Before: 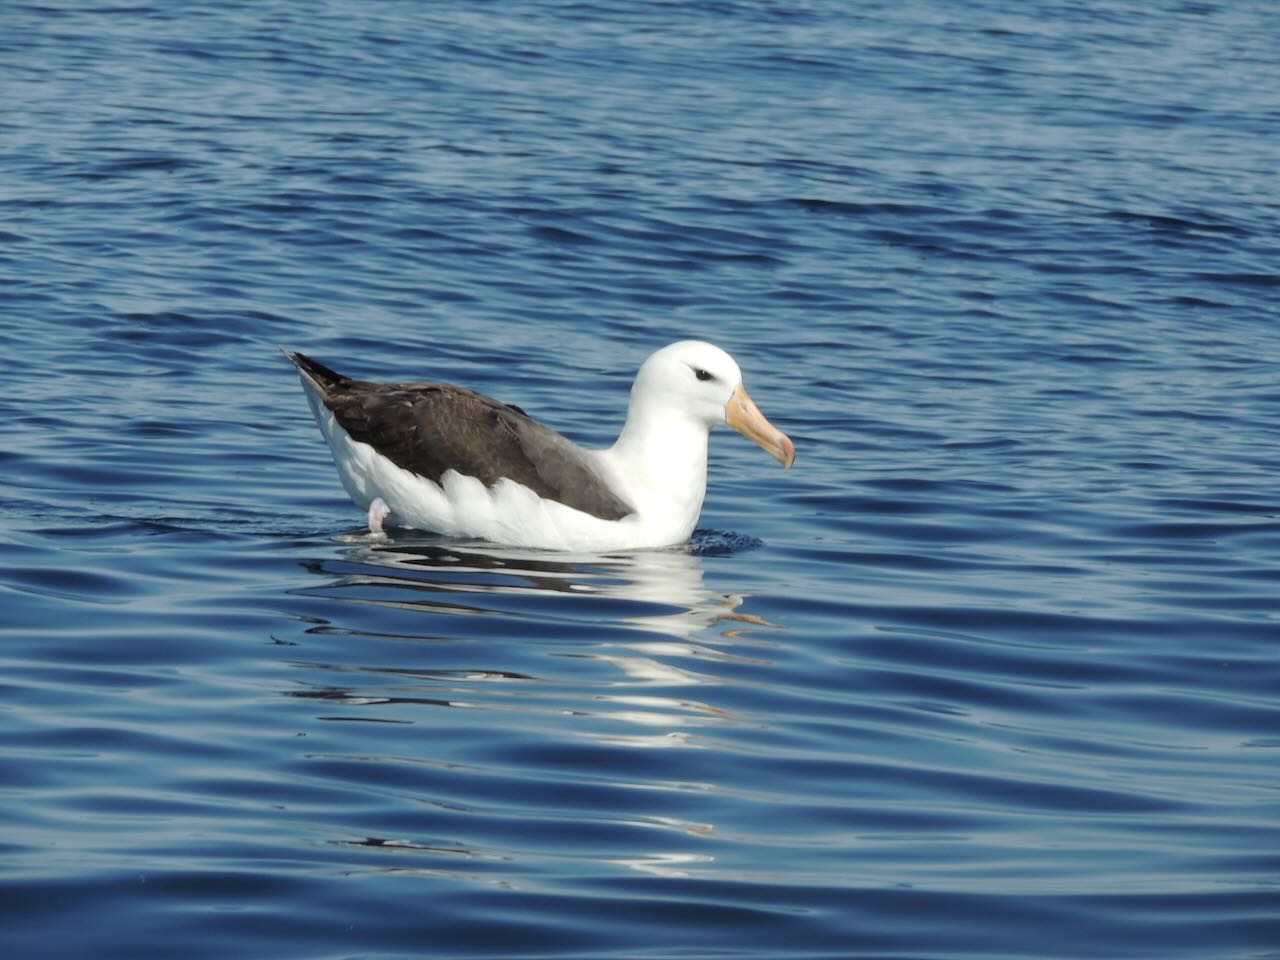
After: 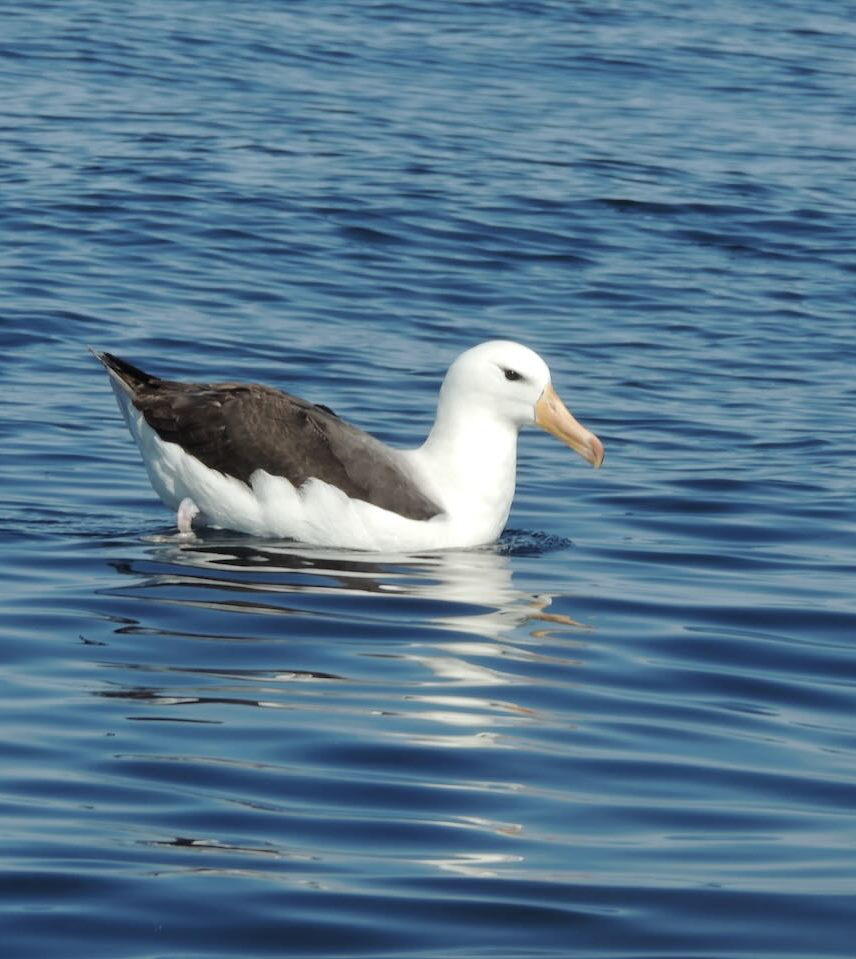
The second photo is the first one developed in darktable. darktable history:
crop and rotate: left 14.953%, right 18.095%
